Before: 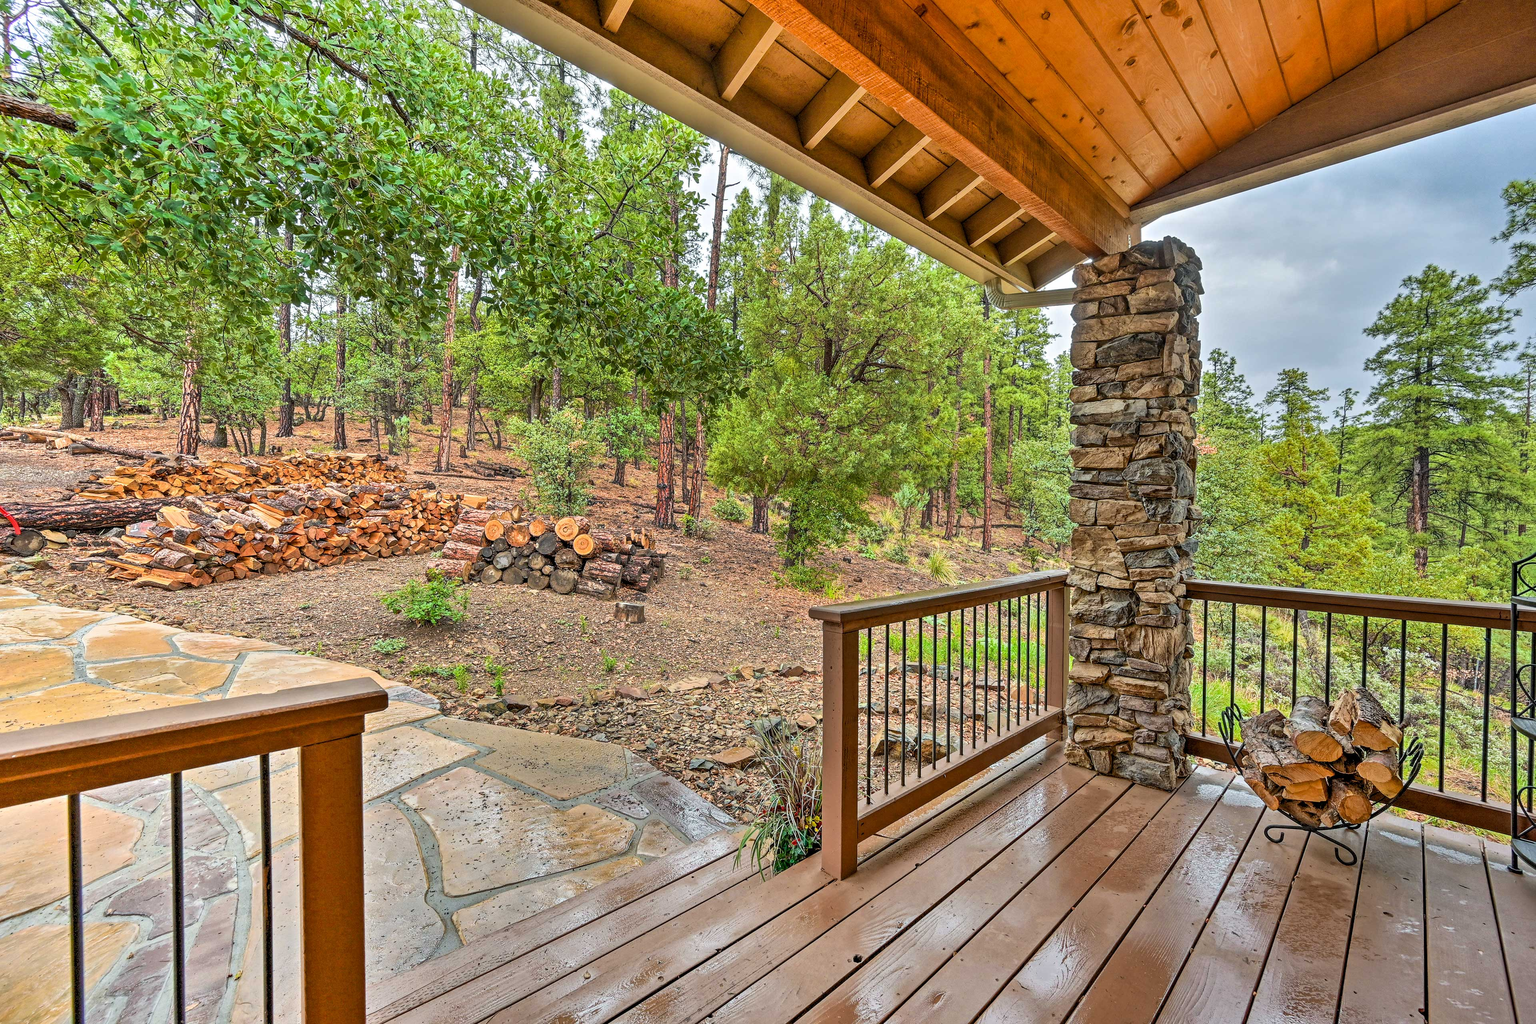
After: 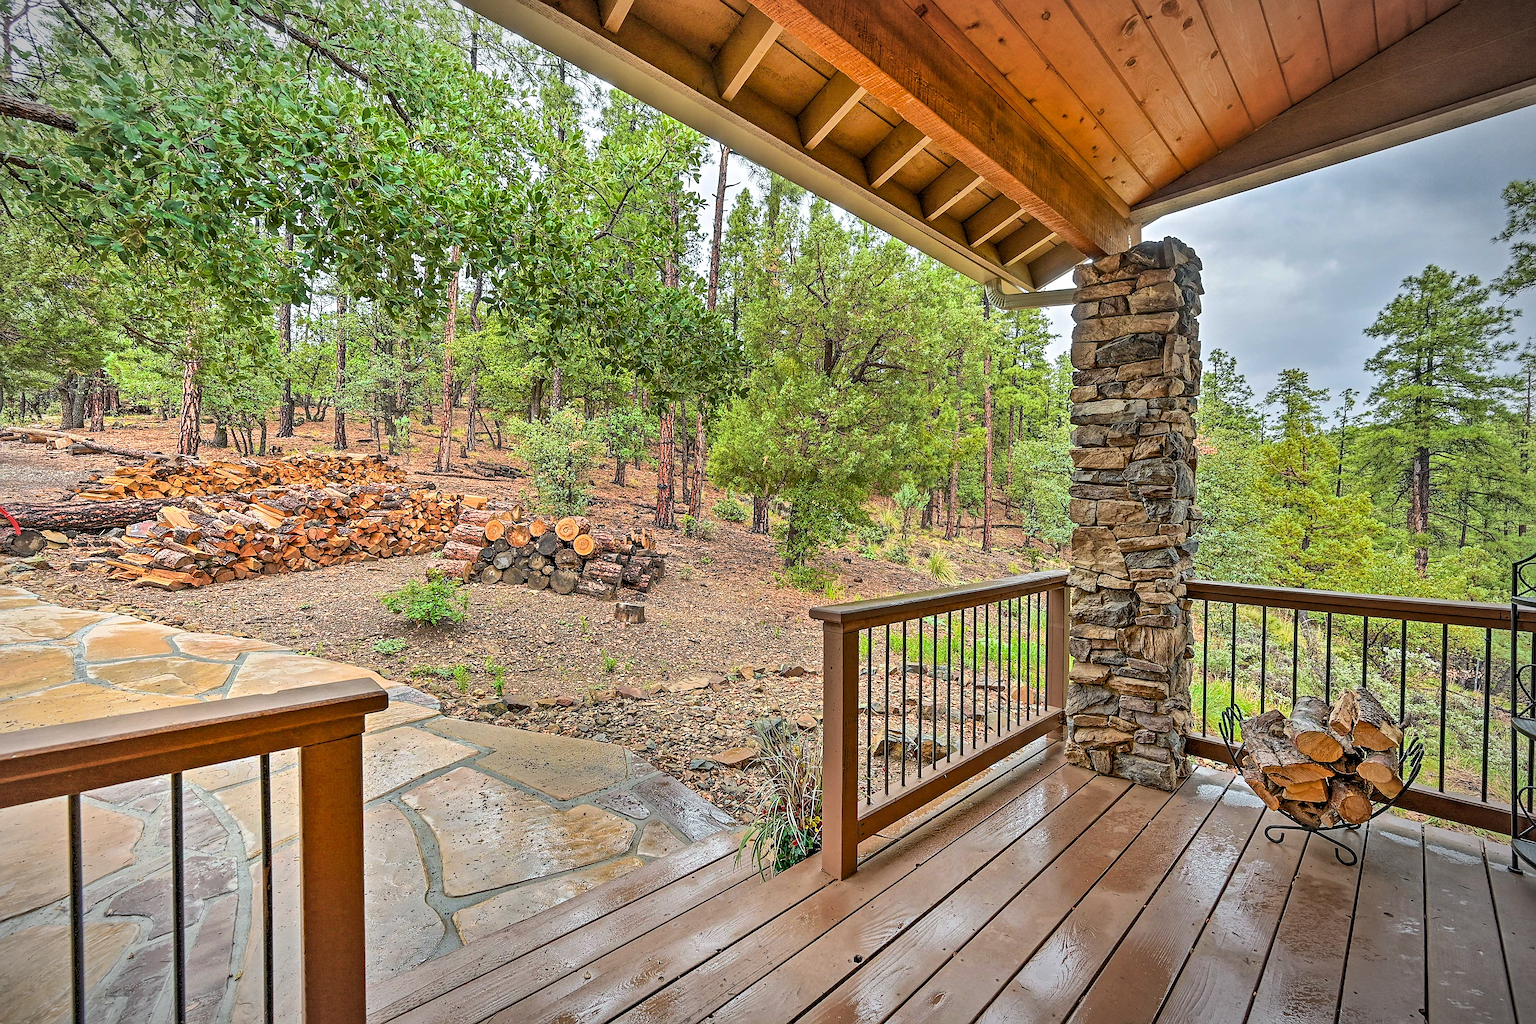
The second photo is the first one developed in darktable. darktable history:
sharpen: on, module defaults
vignetting: fall-off start 87%, automatic ratio true
